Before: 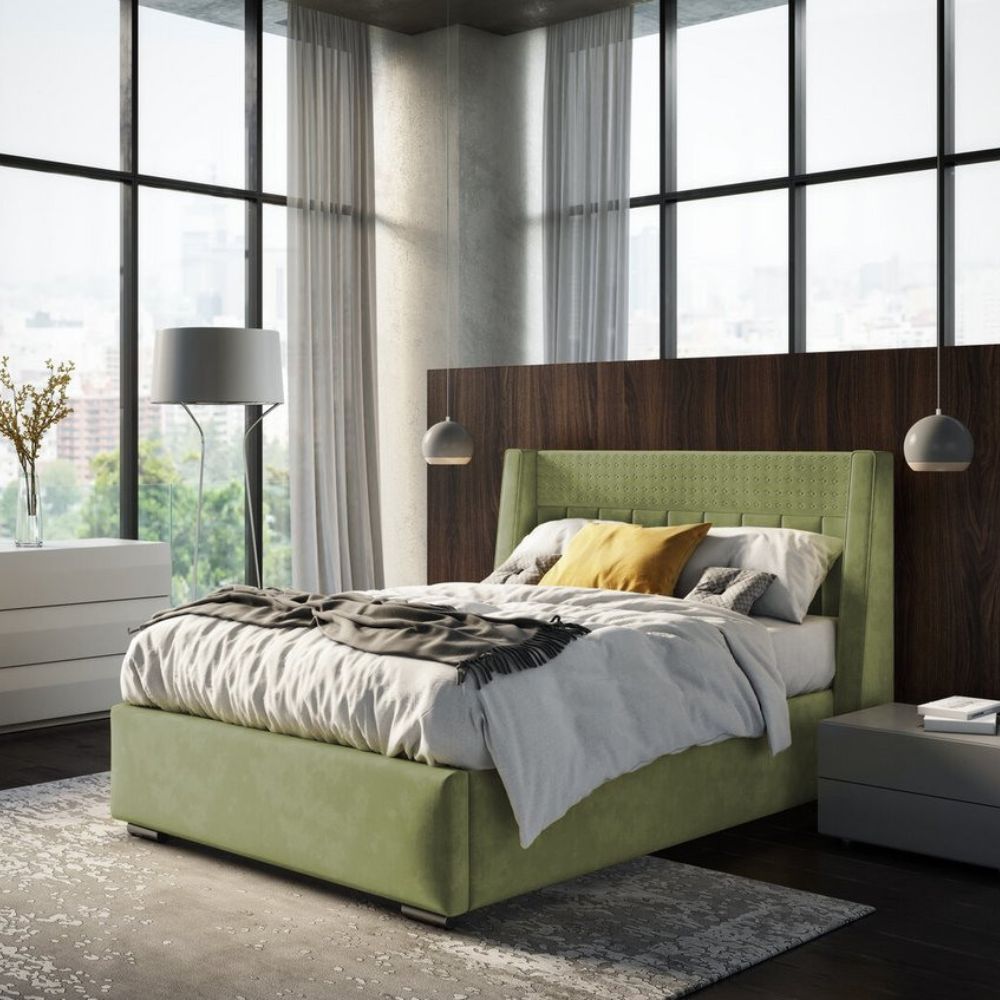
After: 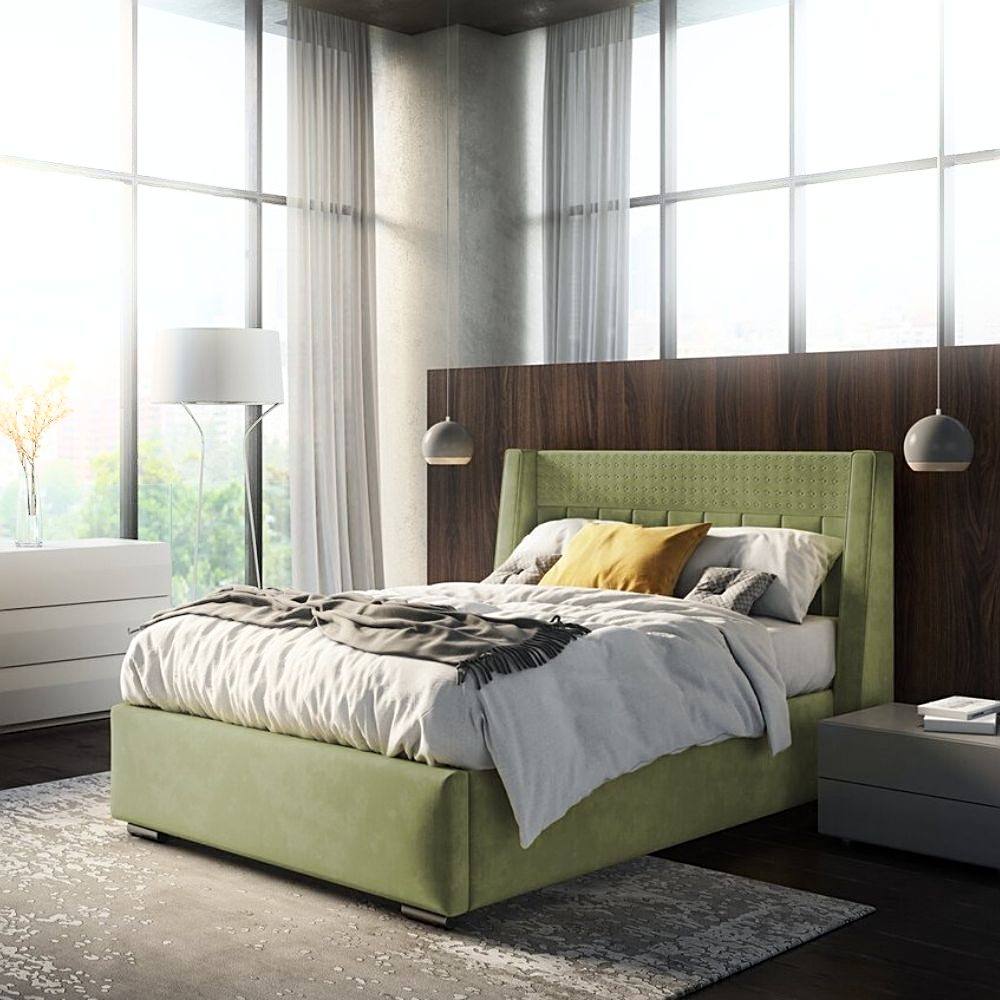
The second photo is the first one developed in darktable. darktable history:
shadows and highlights: shadows -21.3, highlights 100, soften with gaussian
bloom: size 9%, threshold 100%, strength 7%
sharpen: on, module defaults
